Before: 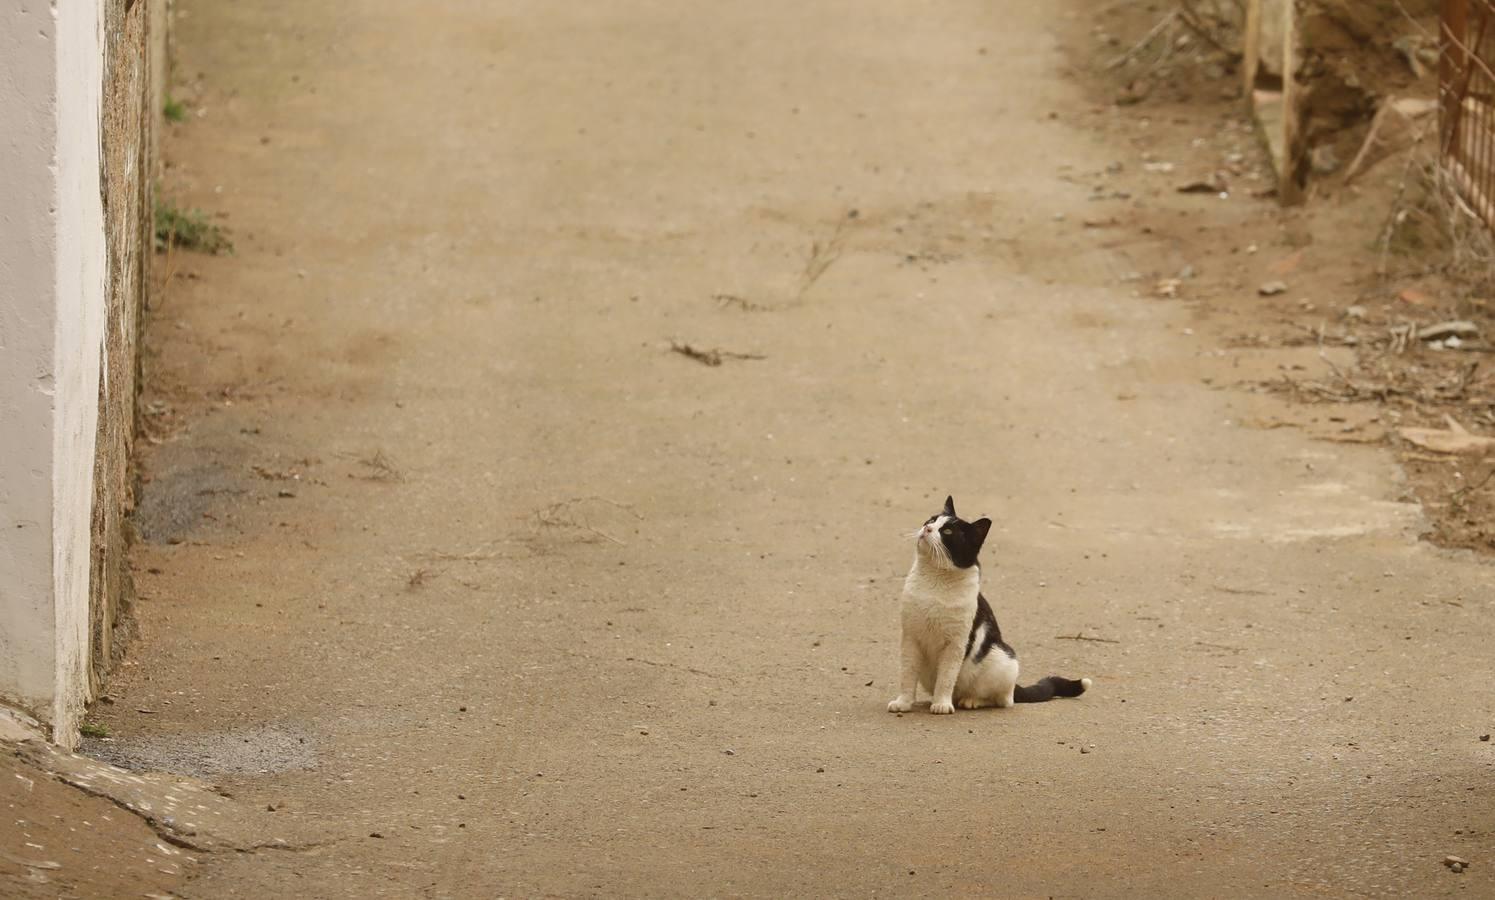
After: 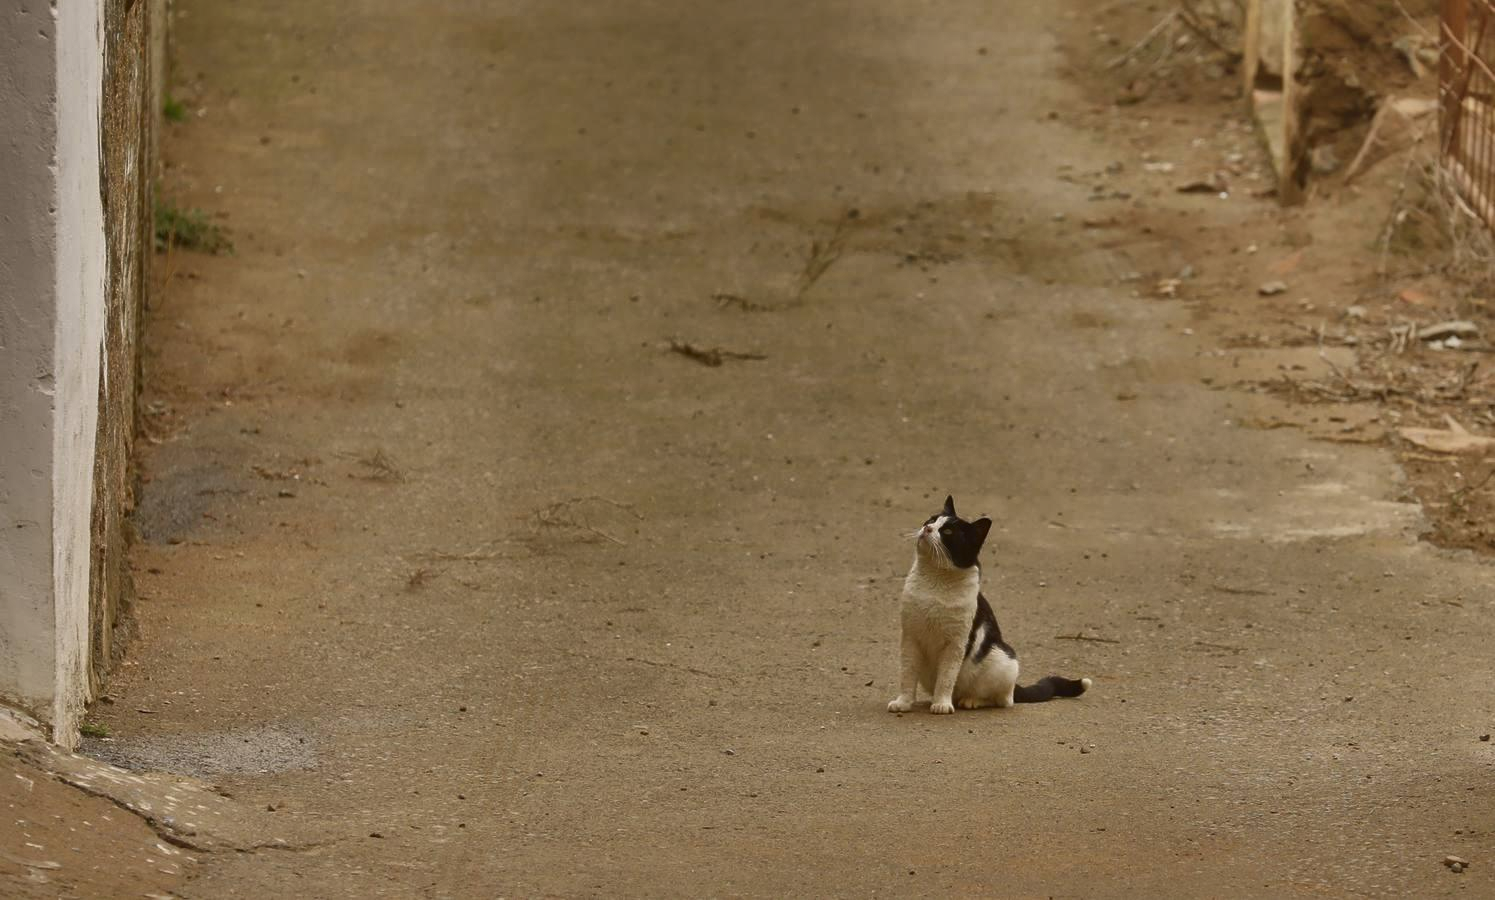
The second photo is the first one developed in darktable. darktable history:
shadows and highlights: radius 123.1, shadows 98.38, white point adjustment -3.18, highlights -98.29, soften with gaussian
